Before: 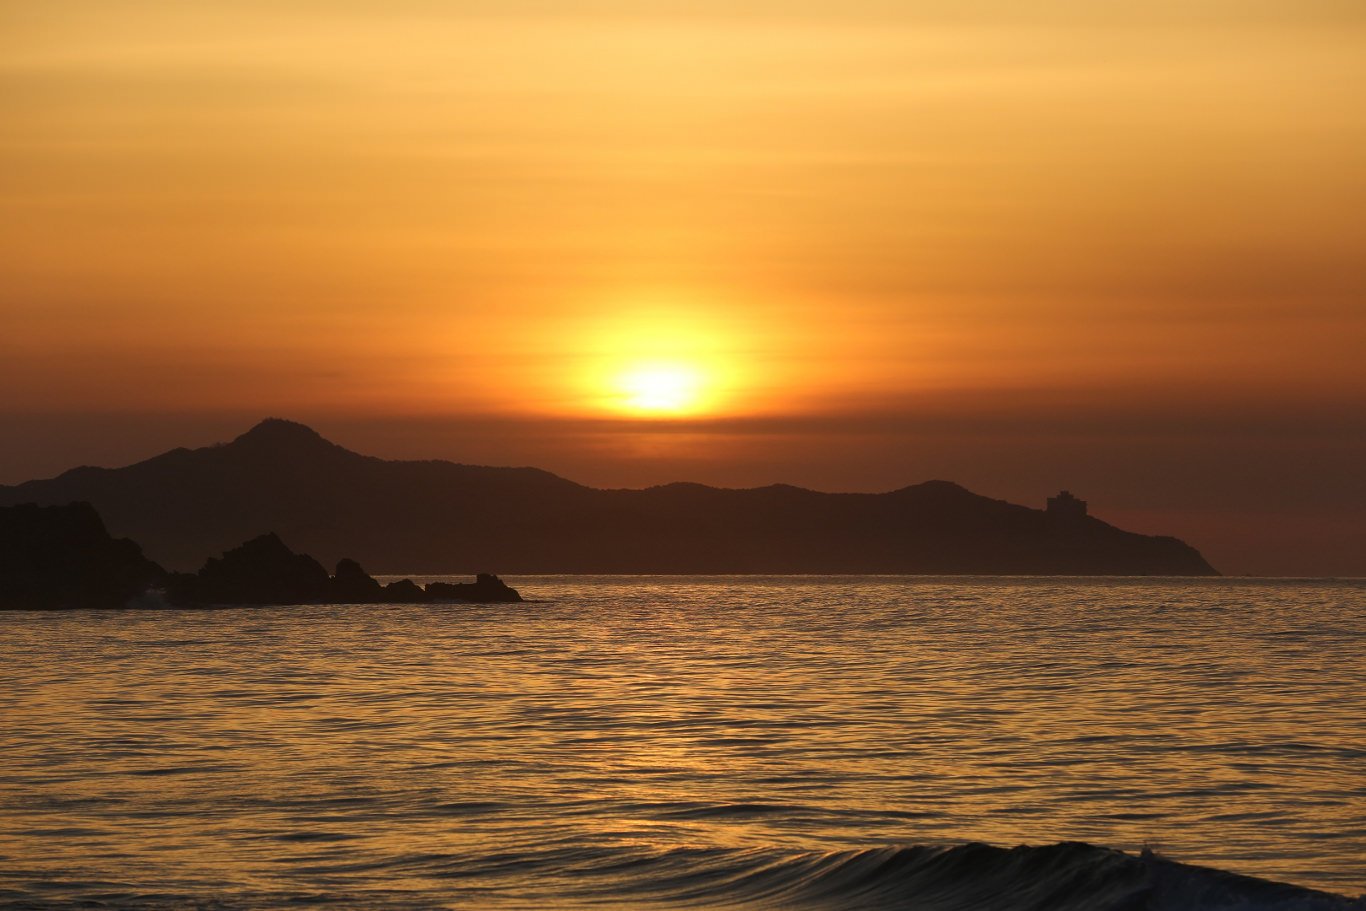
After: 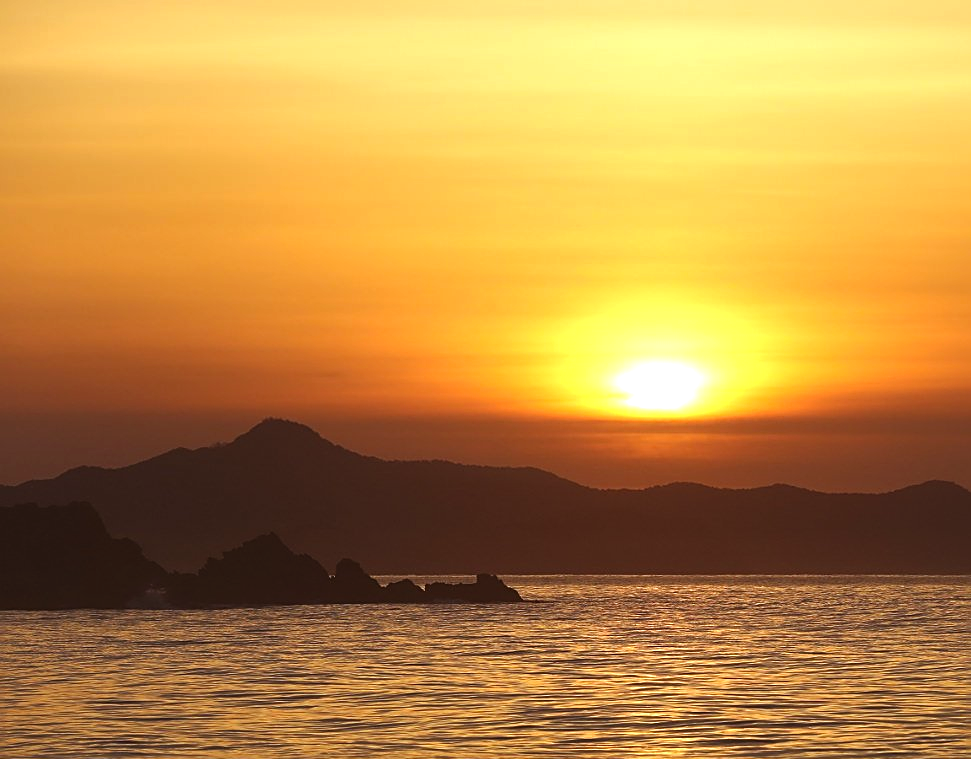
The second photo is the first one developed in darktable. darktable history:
exposure: black level correction -0.005, exposure 0.622 EV, compensate highlight preservation false
crop: right 28.885%, bottom 16.626%
rgb levels: mode RGB, independent channels, levels [[0, 0.5, 1], [0, 0.521, 1], [0, 0.536, 1]]
sharpen: on, module defaults
white balance: red 0.931, blue 1.11
